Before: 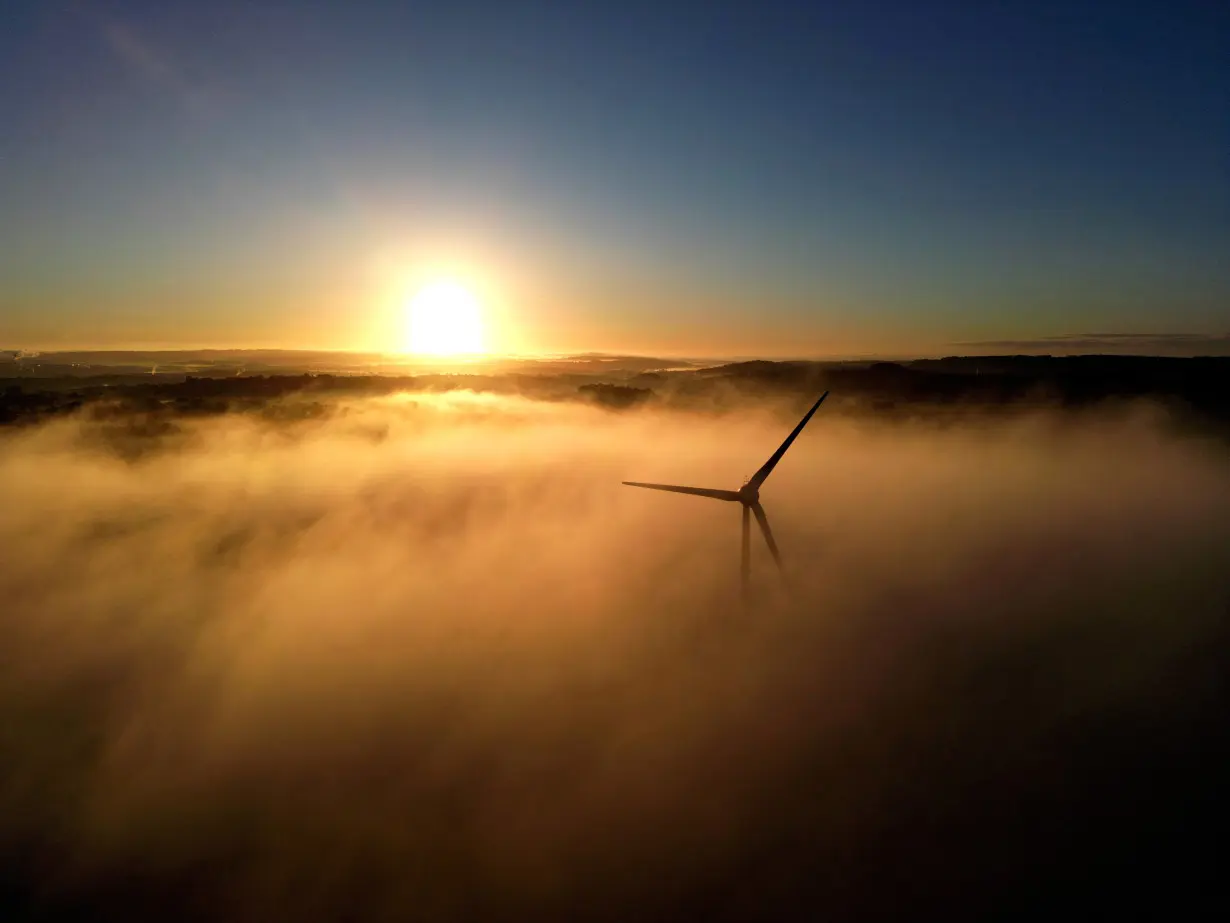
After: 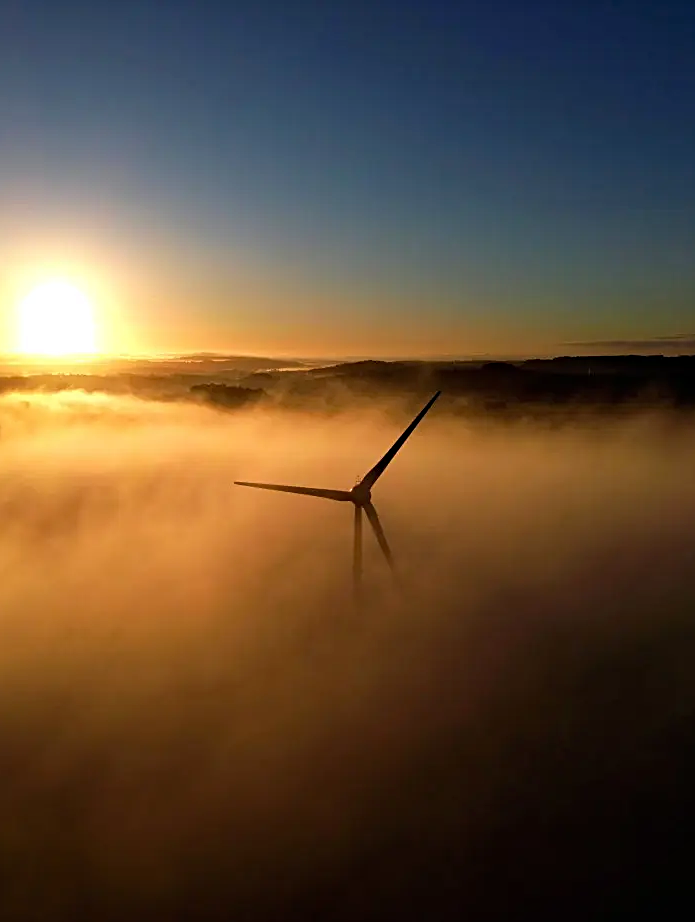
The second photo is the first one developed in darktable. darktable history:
crop: left 31.568%, top 0.024%, right 11.88%
sharpen: on, module defaults
haze removal: compatibility mode true, adaptive false
